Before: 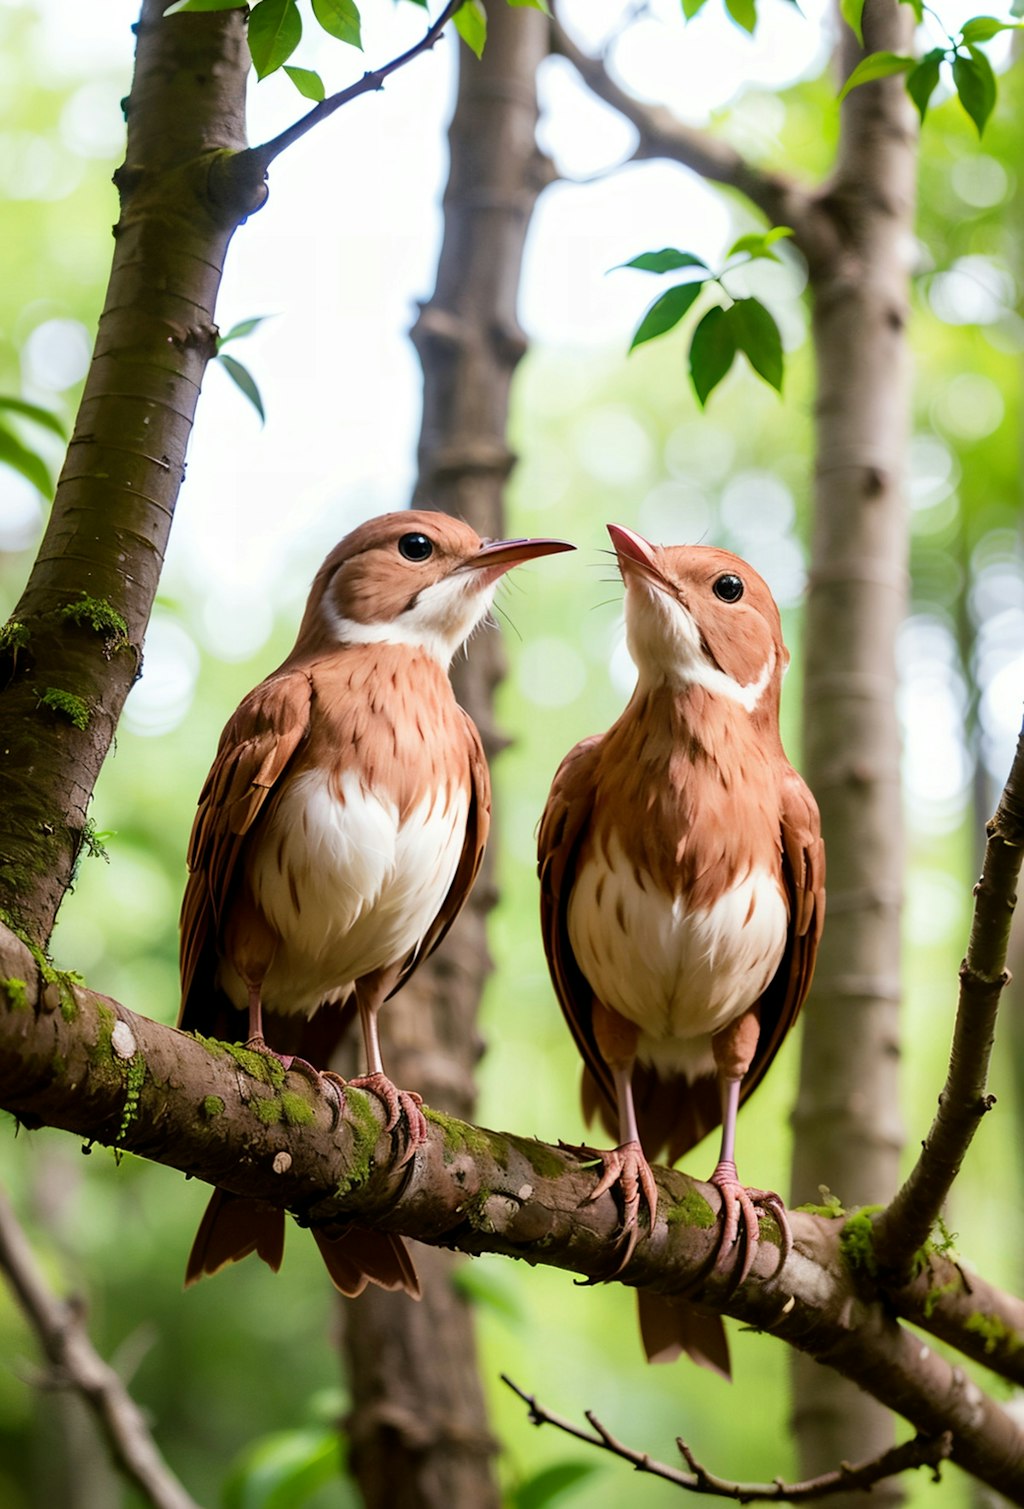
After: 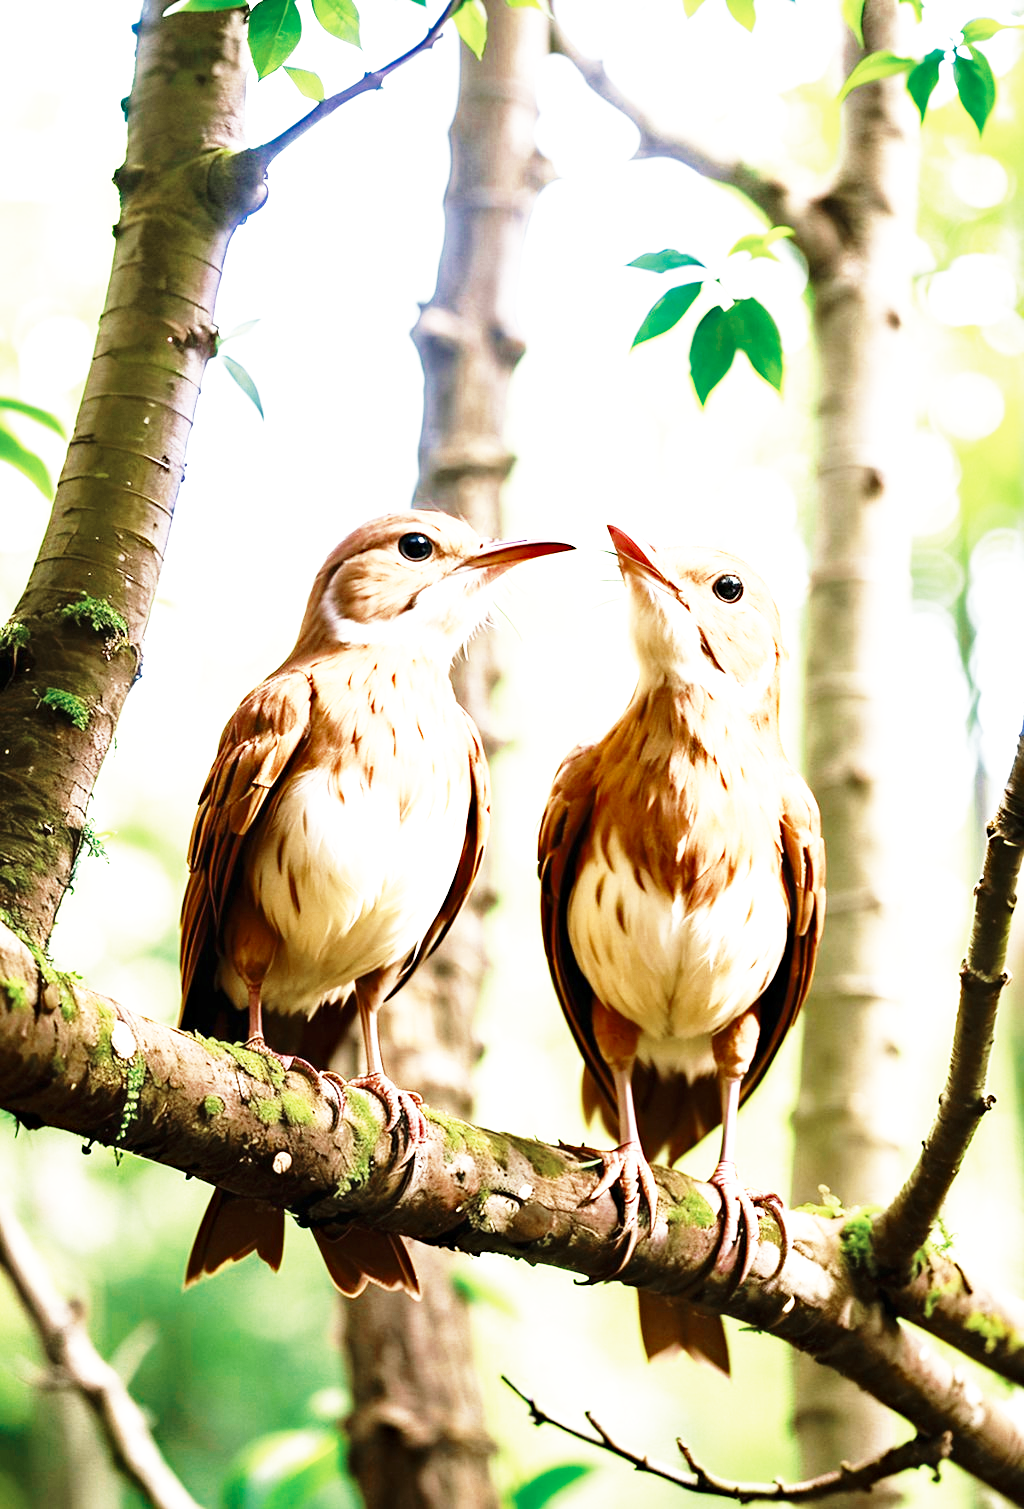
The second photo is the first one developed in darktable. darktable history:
haze removal: compatibility mode true, adaptive false
color zones: curves: ch0 [(0, 0.5) (0.125, 0.4) (0.25, 0.5) (0.375, 0.4) (0.5, 0.4) (0.625, 0.35) (0.75, 0.35) (0.875, 0.5)]; ch1 [(0, 0.35) (0.125, 0.45) (0.25, 0.35) (0.375, 0.35) (0.5, 0.35) (0.625, 0.35) (0.75, 0.45) (0.875, 0.35)]; ch2 [(0, 0.6) (0.125, 0.5) (0.25, 0.5) (0.375, 0.6) (0.5, 0.6) (0.625, 0.5) (0.75, 0.5) (0.875, 0.5)]
base curve: curves: ch0 [(0, 0) (0.026, 0.03) (0.109, 0.232) (0.351, 0.748) (0.669, 0.968) (1, 1)], preserve colors none
exposure: black level correction 0, exposure 1.2 EV, compensate highlight preservation false
velvia: on, module defaults
